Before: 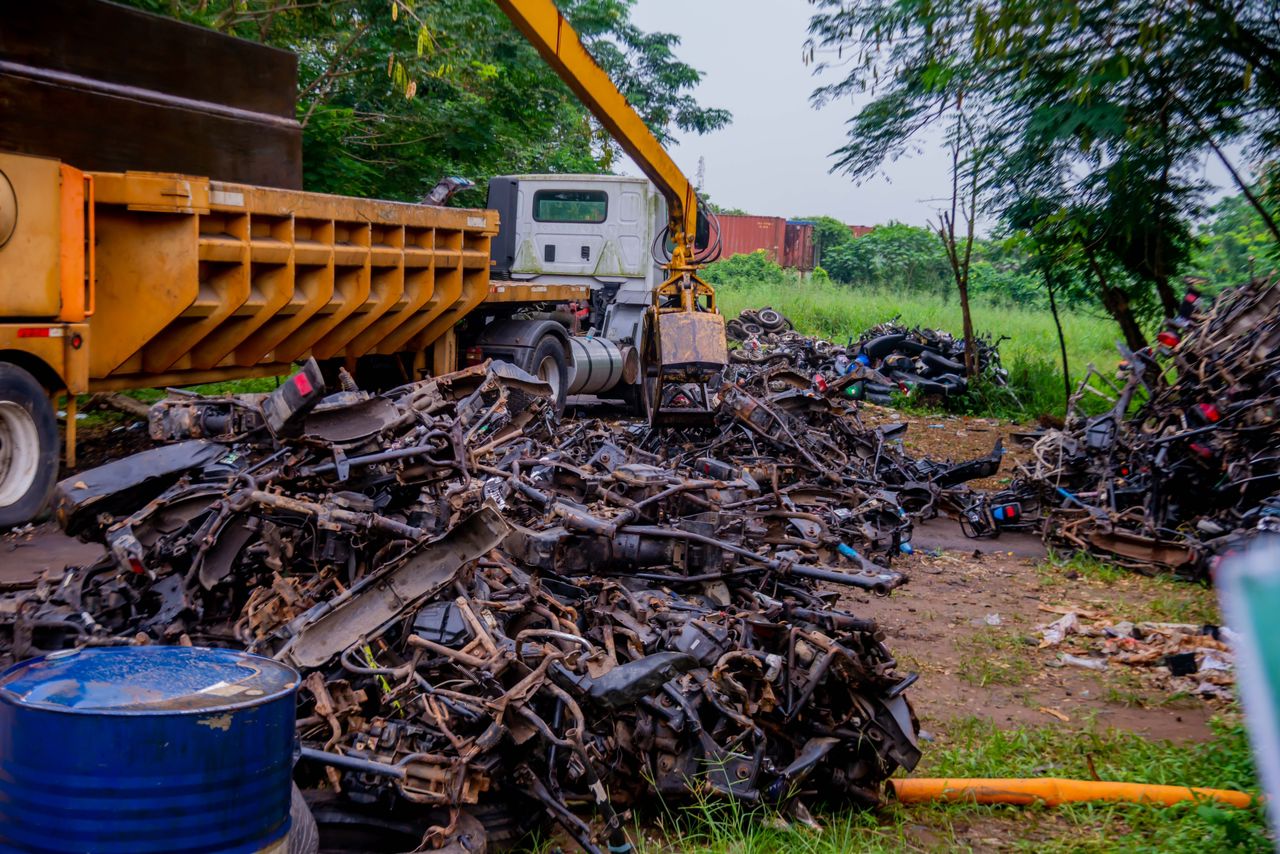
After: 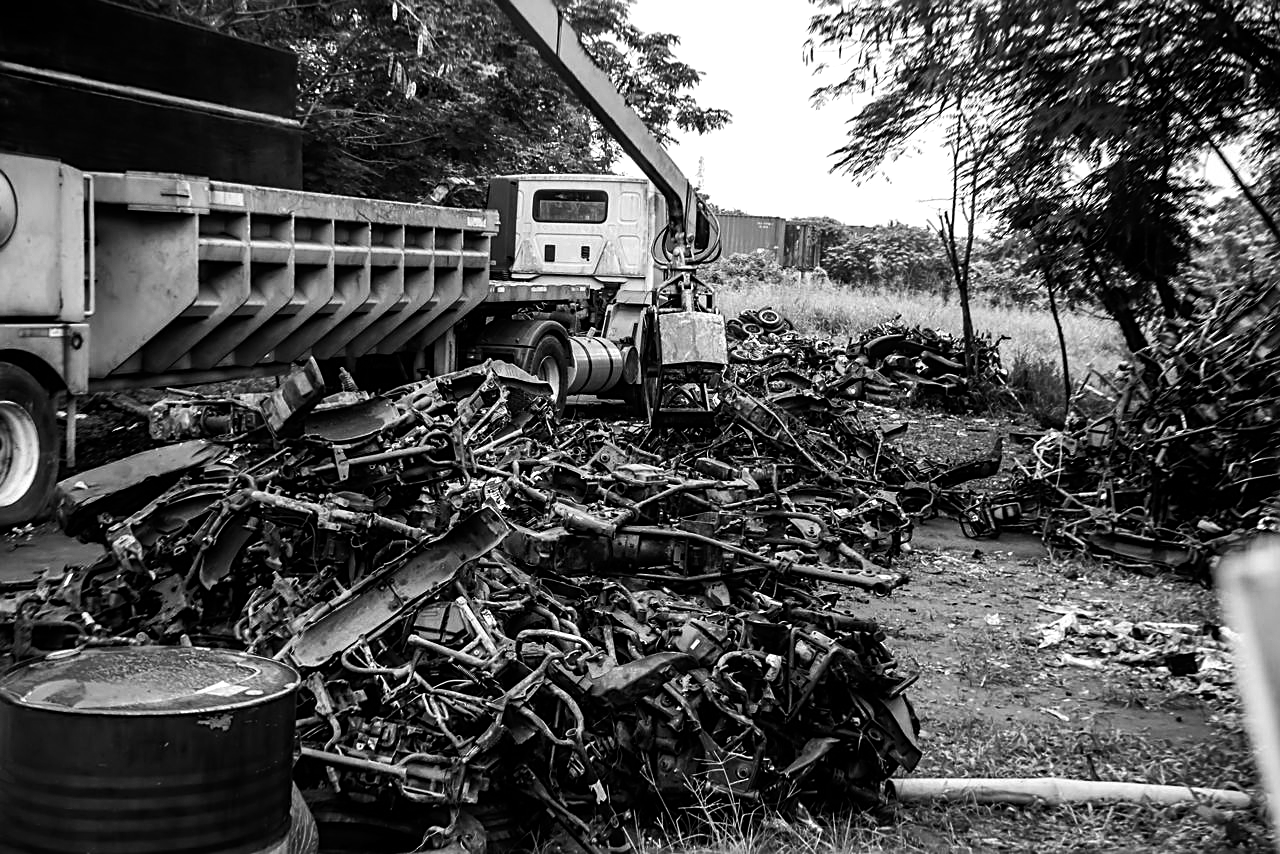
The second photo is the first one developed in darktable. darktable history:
monochrome: a -6.99, b 35.61, size 1.4
sharpen: on, module defaults
tone equalizer: -8 EV -1.08 EV, -7 EV -1.01 EV, -6 EV -0.867 EV, -5 EV -0.578 EV, -3 EV 0.578 EV, -2 EV 0.867 EV, -1 EV 1.01 EV, +0 EV 1.08 EV, edges refinement/feathering 500, mask exposure compensation -1.57 EV, preserve details no
